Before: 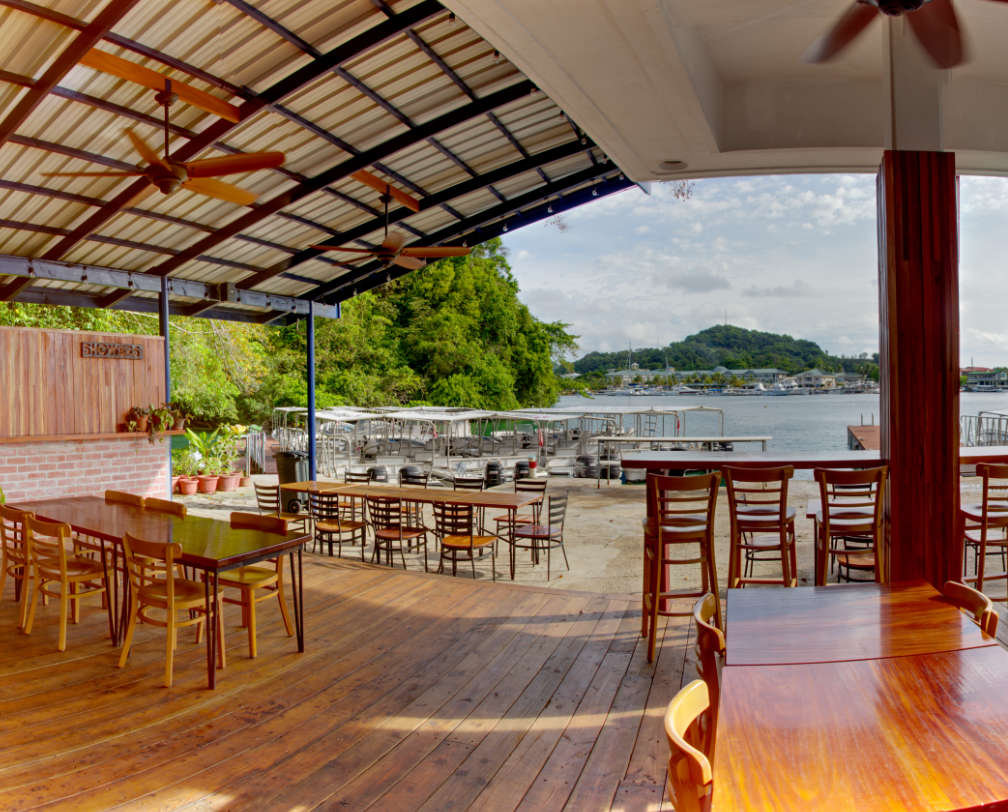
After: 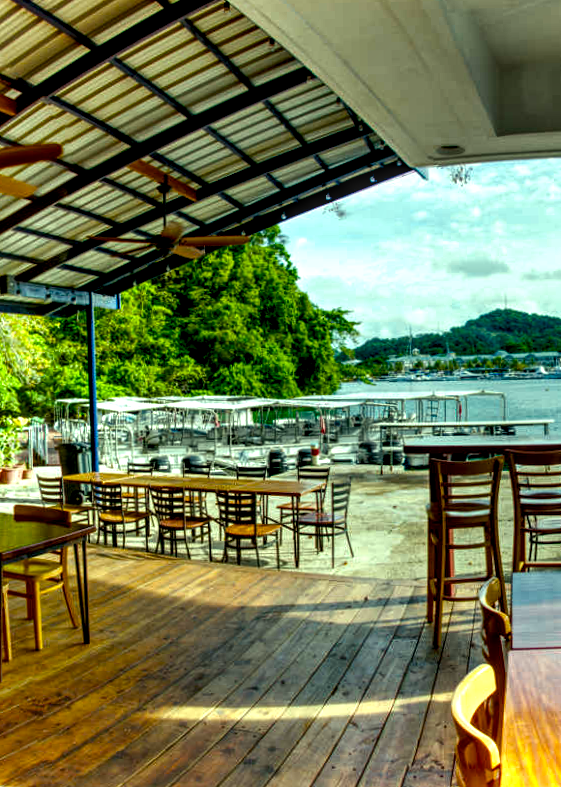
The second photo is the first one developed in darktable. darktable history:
crop: left 21.496%, right 22.254%
rotate and perspective: rotation -1°, crop left 0.011, crop right 0.989, crop top 0.025, crop bottom 0.975
local contrast: detail 150%
color balance rgb: shadows lift › luminance -7.7%, shadows lift › chroma 2.13%, shadows lift › hue 165.27°, power › luminance -7.77%, power › chroma 1.1%, power › hue 215.88°, highlights gain › luminance 15.15%, highlights gain › chroma 7%, highlights gain › hue 125.57°, global offset › luminance -0.33%, global offset › chroma 0.11%, global offset › hue 165.27°, perceptual saturation grading › global saturation 24.42%, perceptual saturation grading › highlights -24.42%, perceptual saturation grading › mid-tones 24.42%, perceptual saturation grading › shadows 40%, perceptual brilliance grading › global brilliance -5%, perceptual brilliance grading › highlights 24.42%, perceptual brilliance grading › mid-tones 7%, perceptual brilliance grading › shadows -5%
